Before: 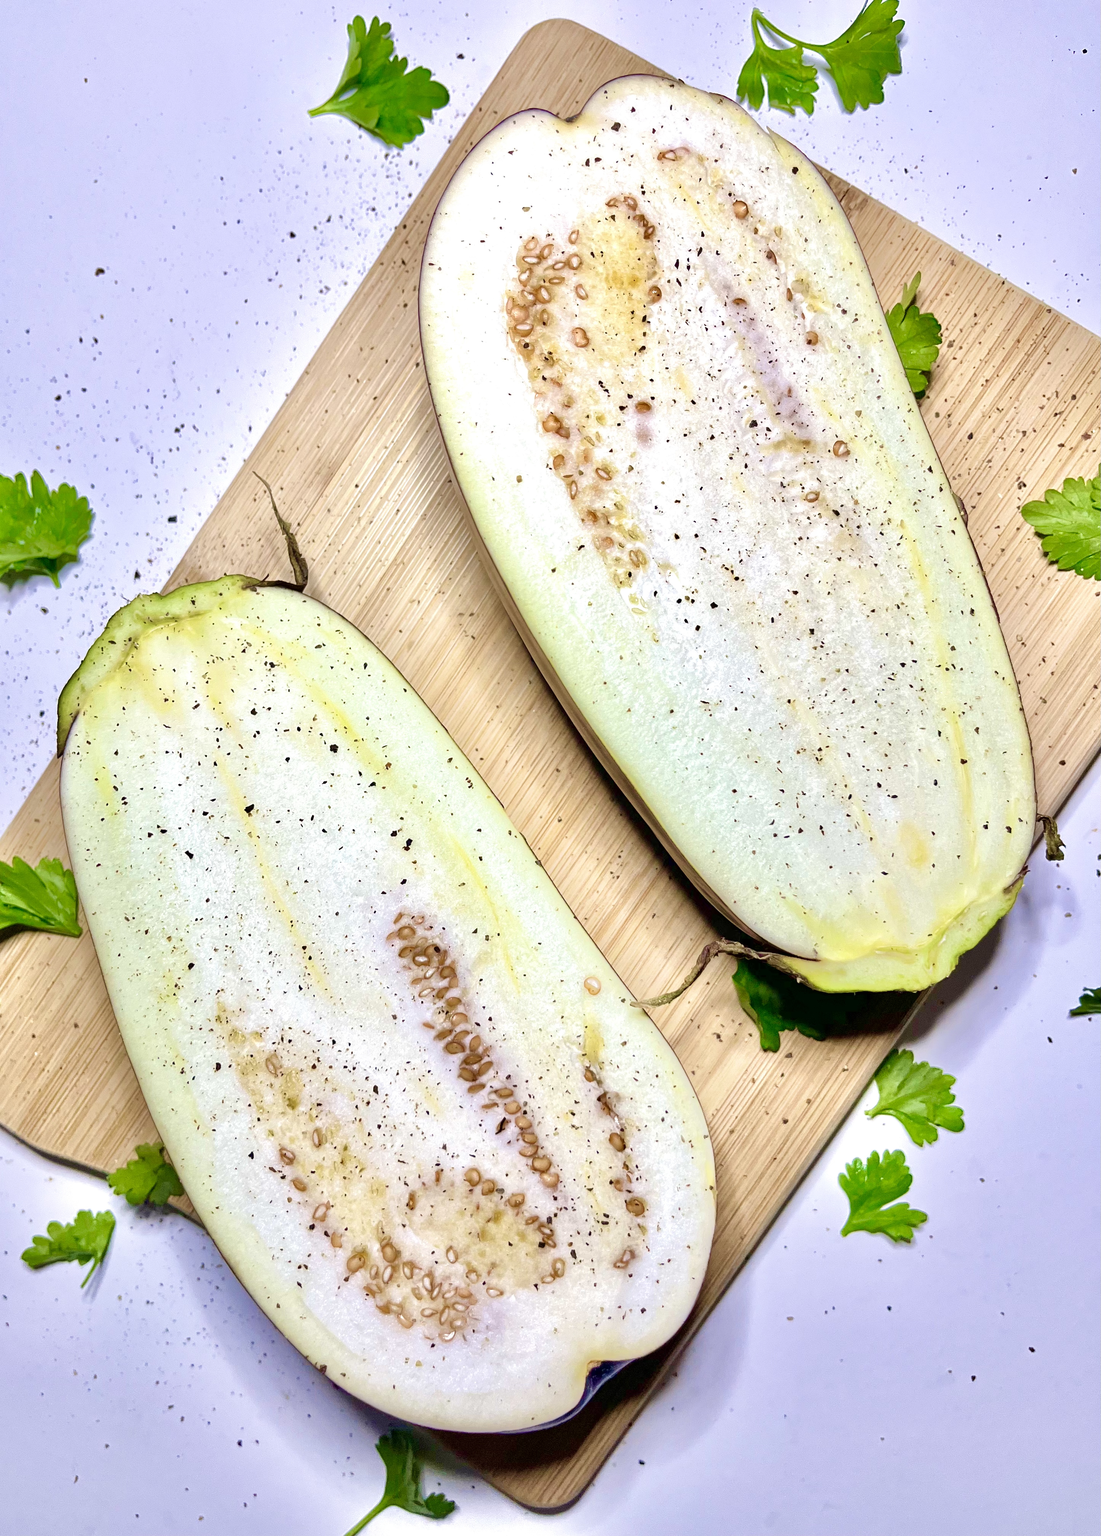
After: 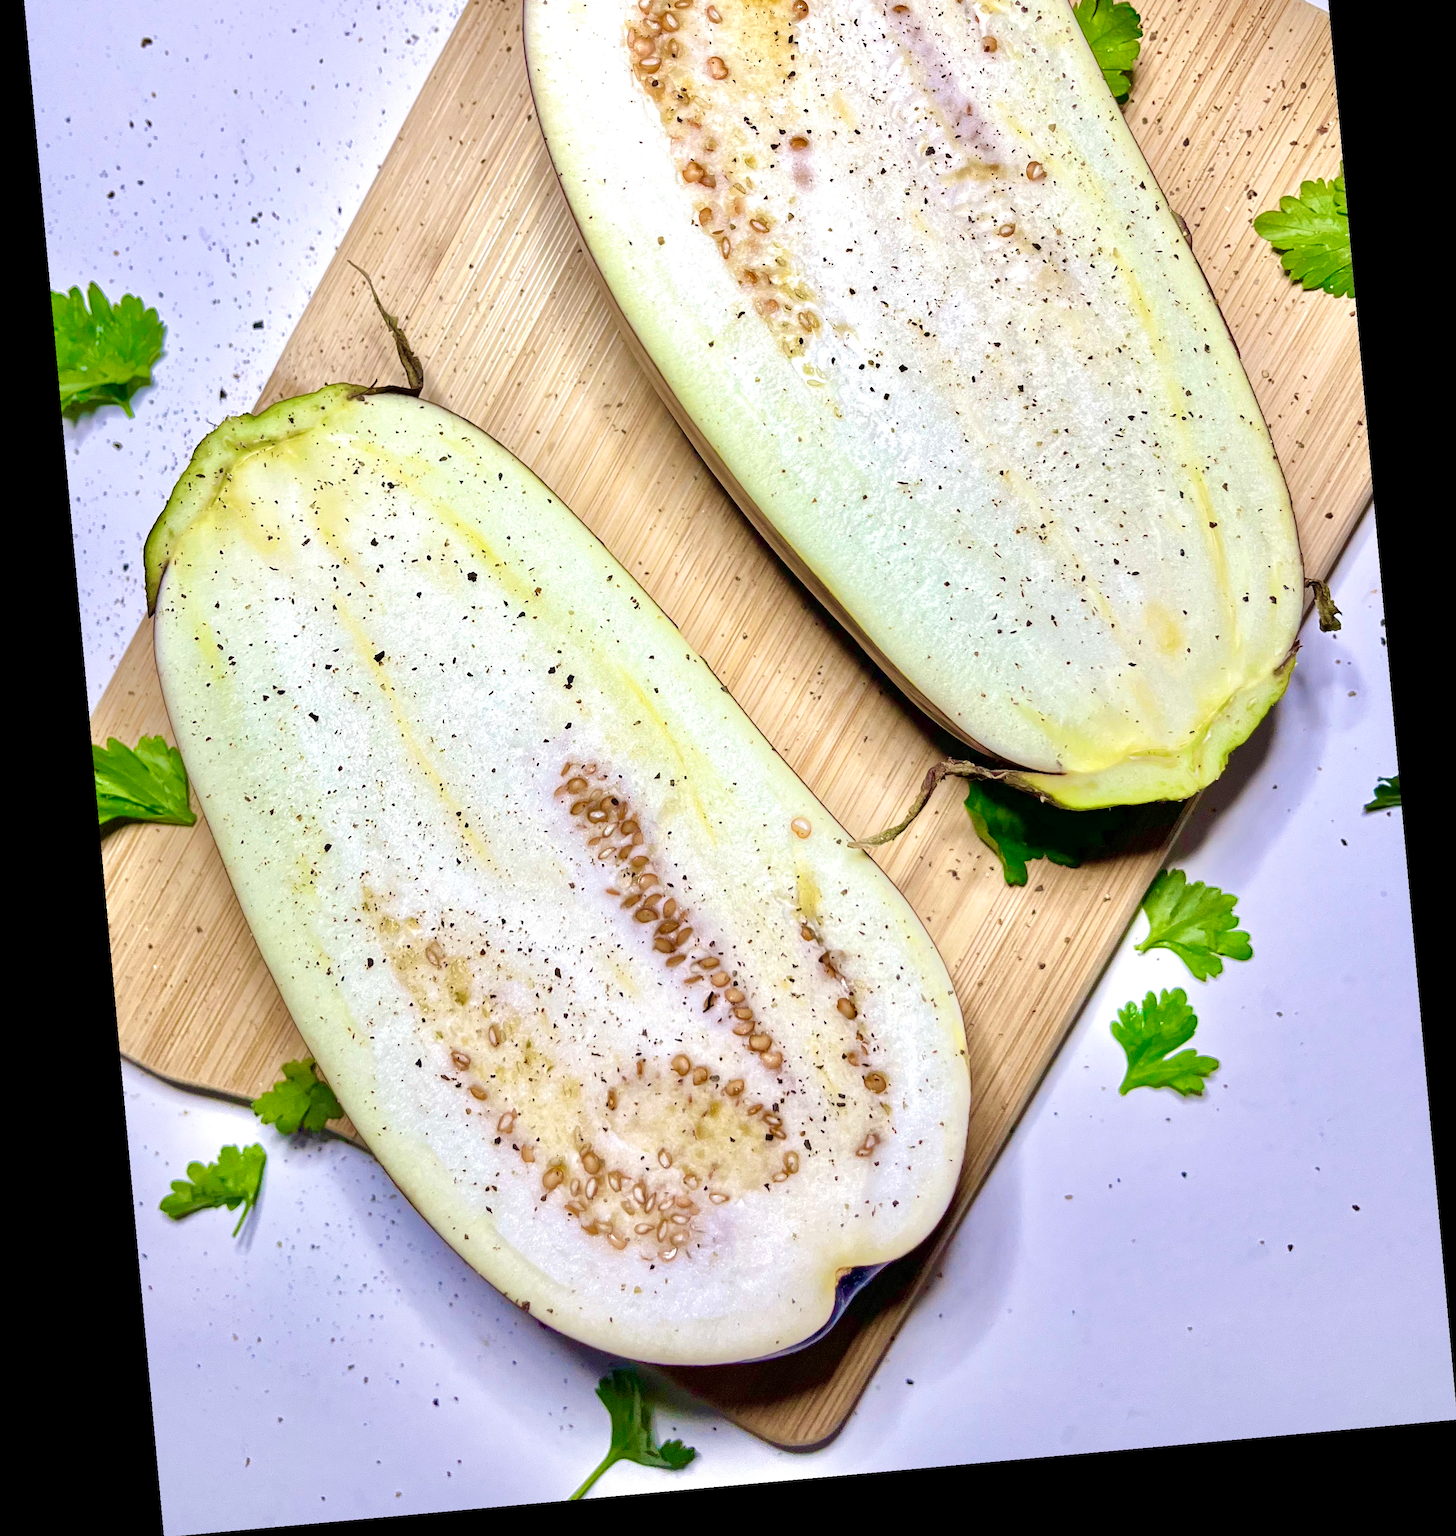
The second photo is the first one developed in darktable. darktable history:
crop and rotate: top 19.998%
local contrast: mode bilateral grid, contrast 10, coarseness 25, detail 115%, midtone range 0.2
rotate and perspective: rotation -5.2°, automatic cropping off
